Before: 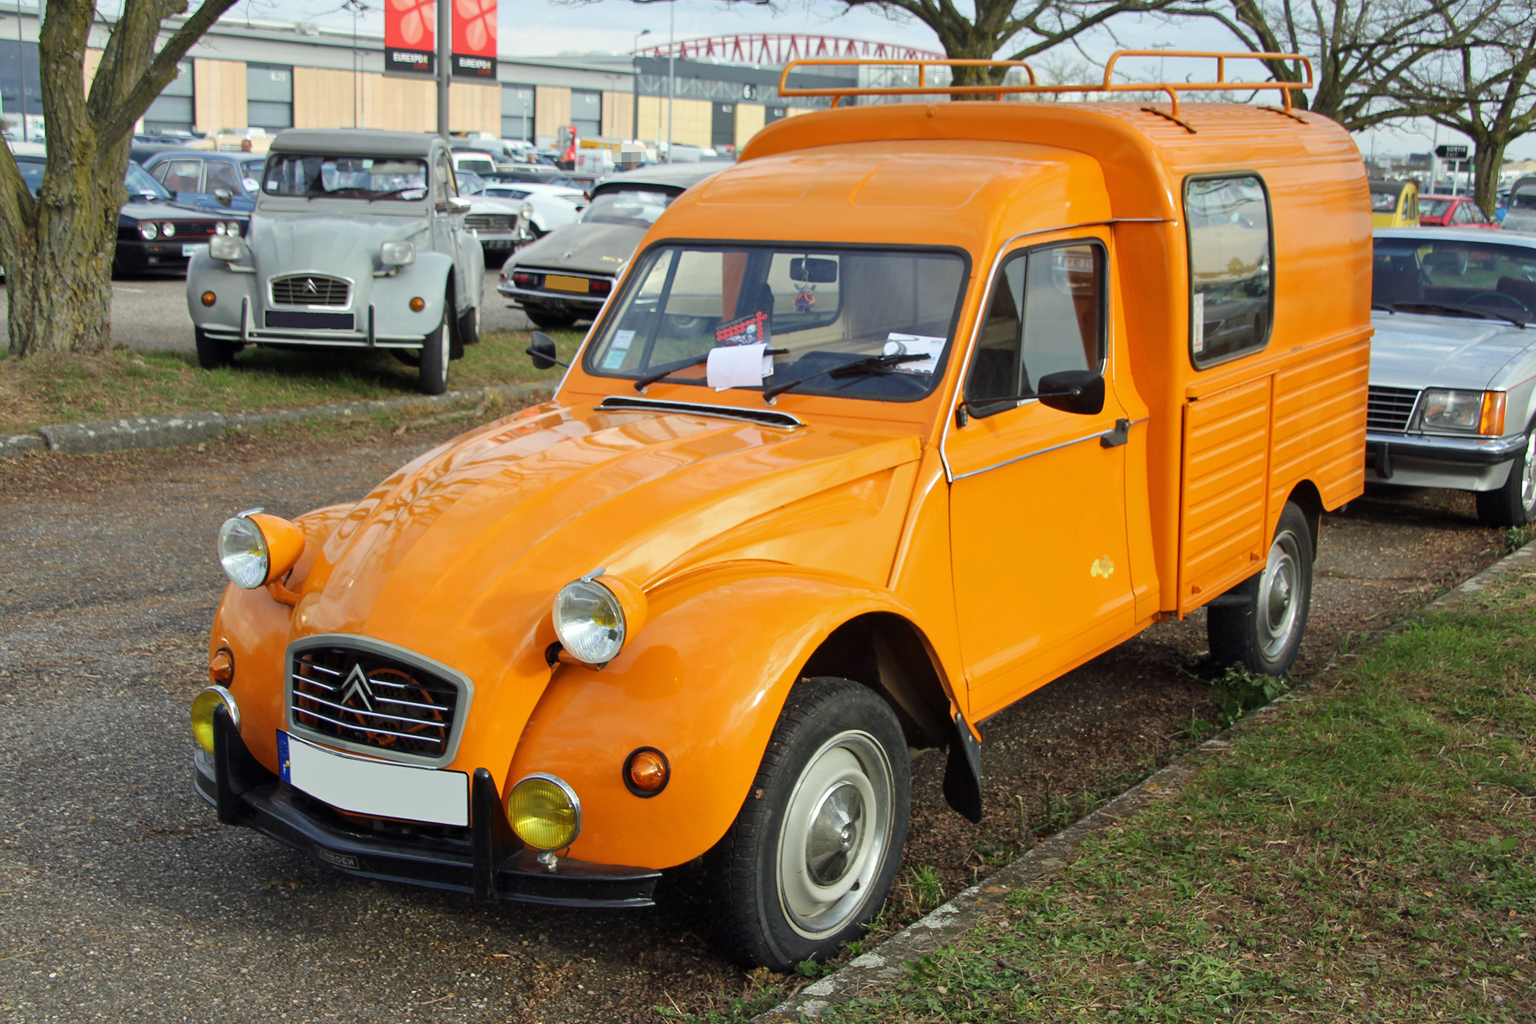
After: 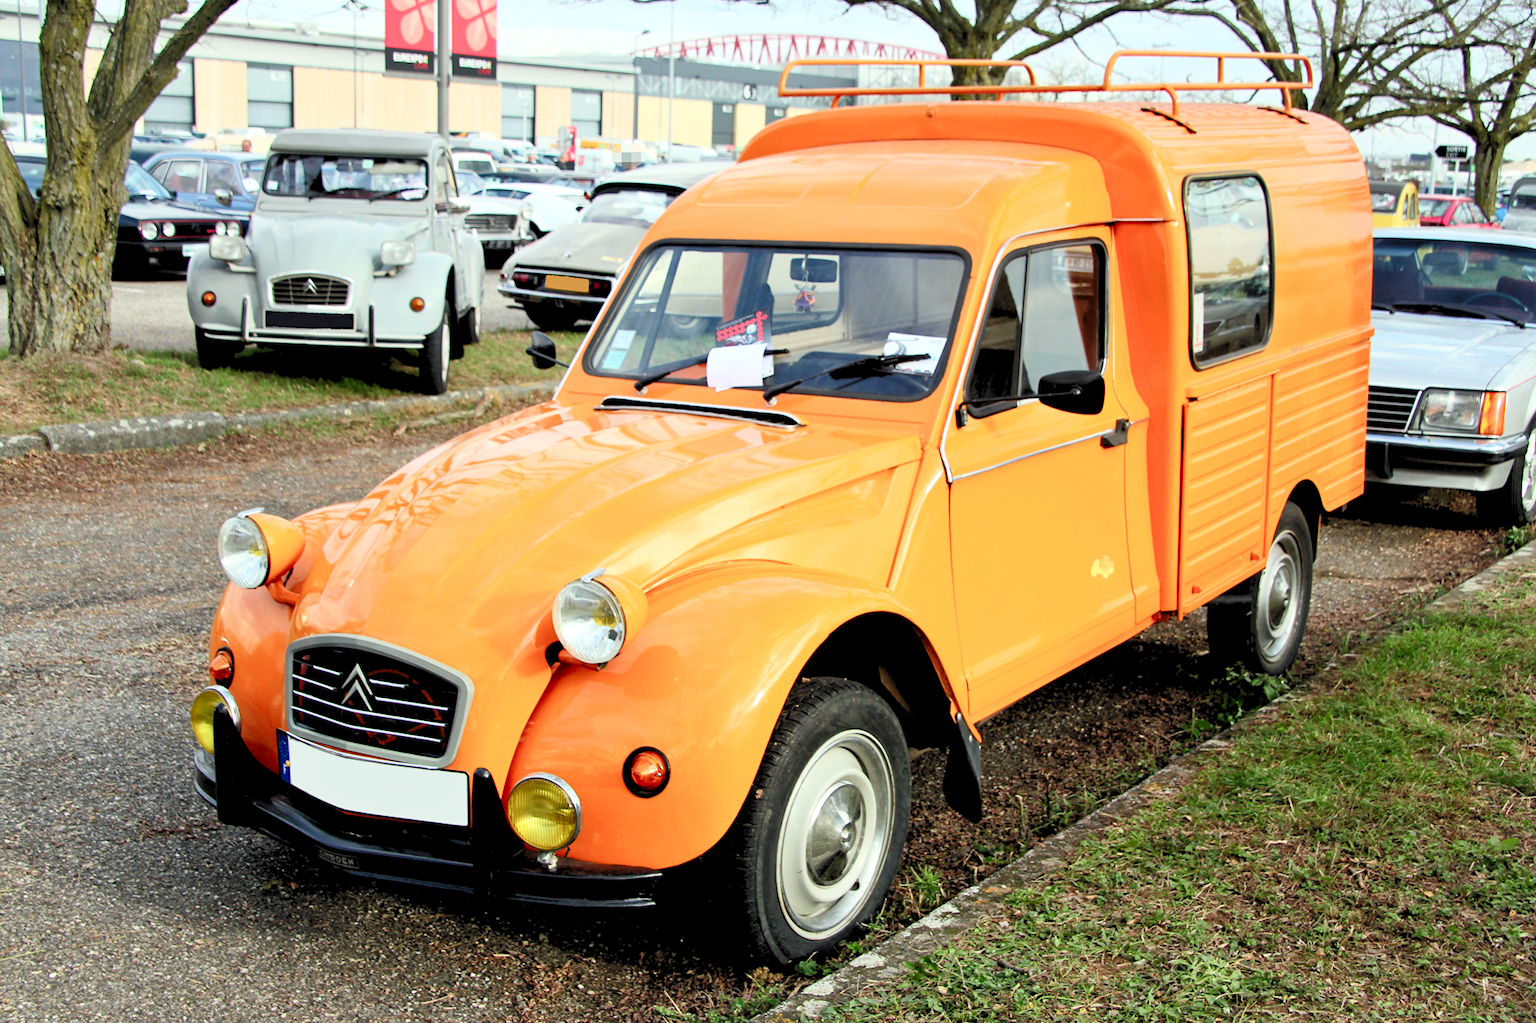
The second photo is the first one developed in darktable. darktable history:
levels: levels [0.072, 0.414, 0.976]
contrast brightness saturation: contrast 0.28
color calibration: output R [0.946, 0.065, -0.013, 0], output G [-0.246, 1.264, -0.017, 0], output B [0.046, -0.098, 1.05, 0], illuminant custom, x 0.344, y 0.359, temperature 5045.54 K
color correction: saturation 0.8
